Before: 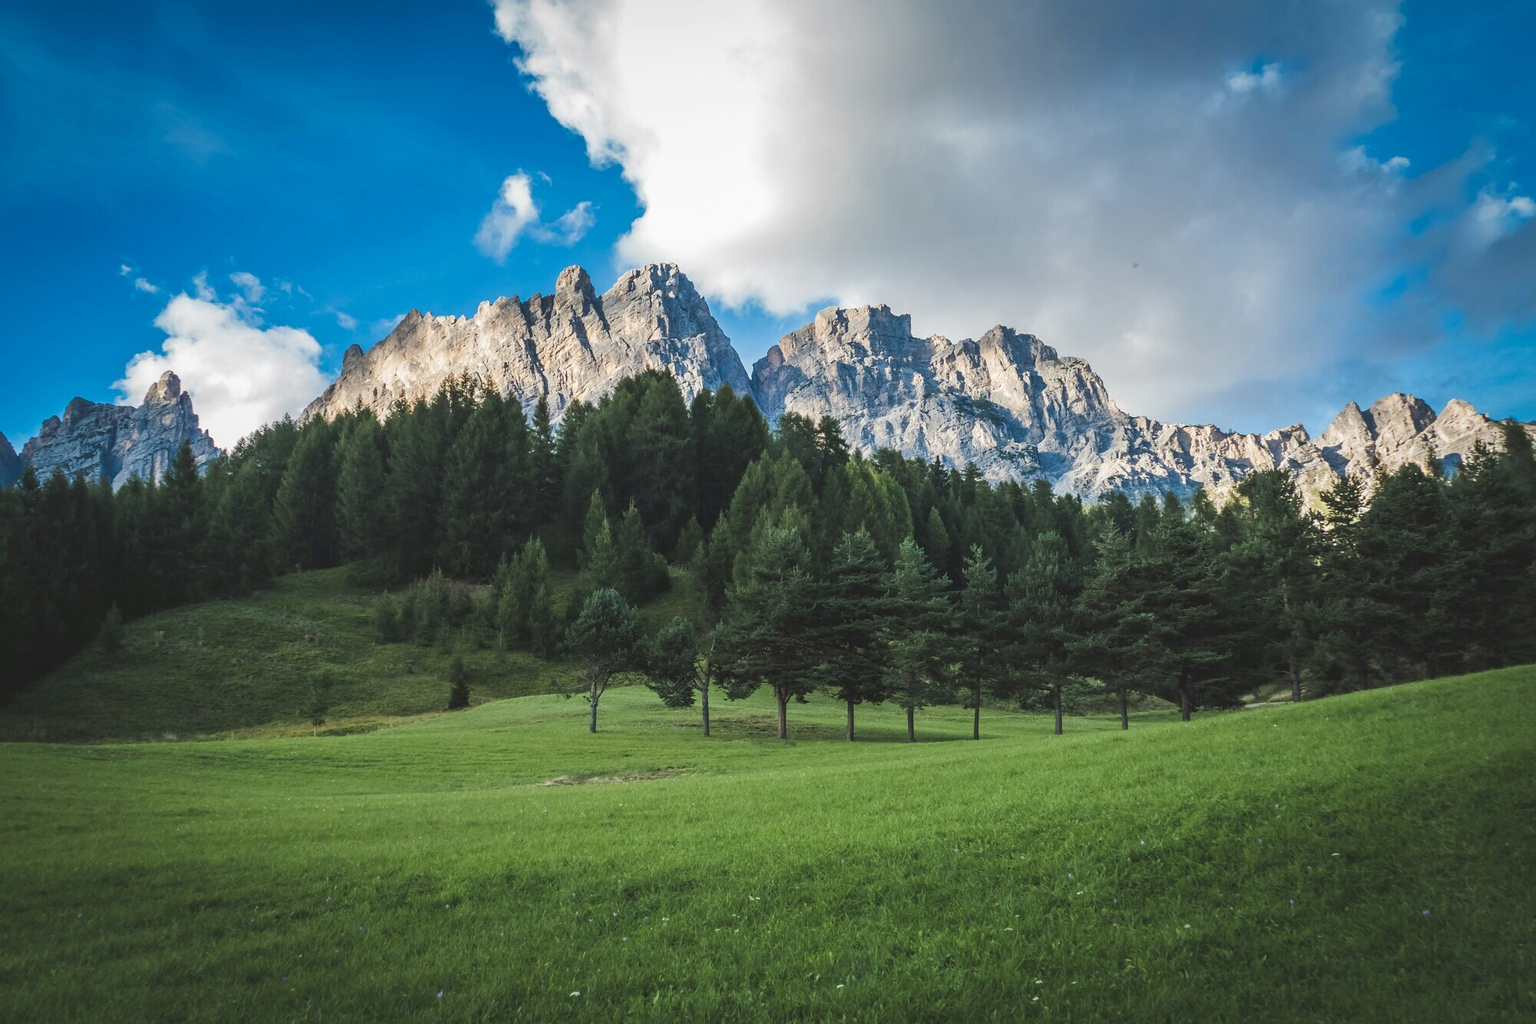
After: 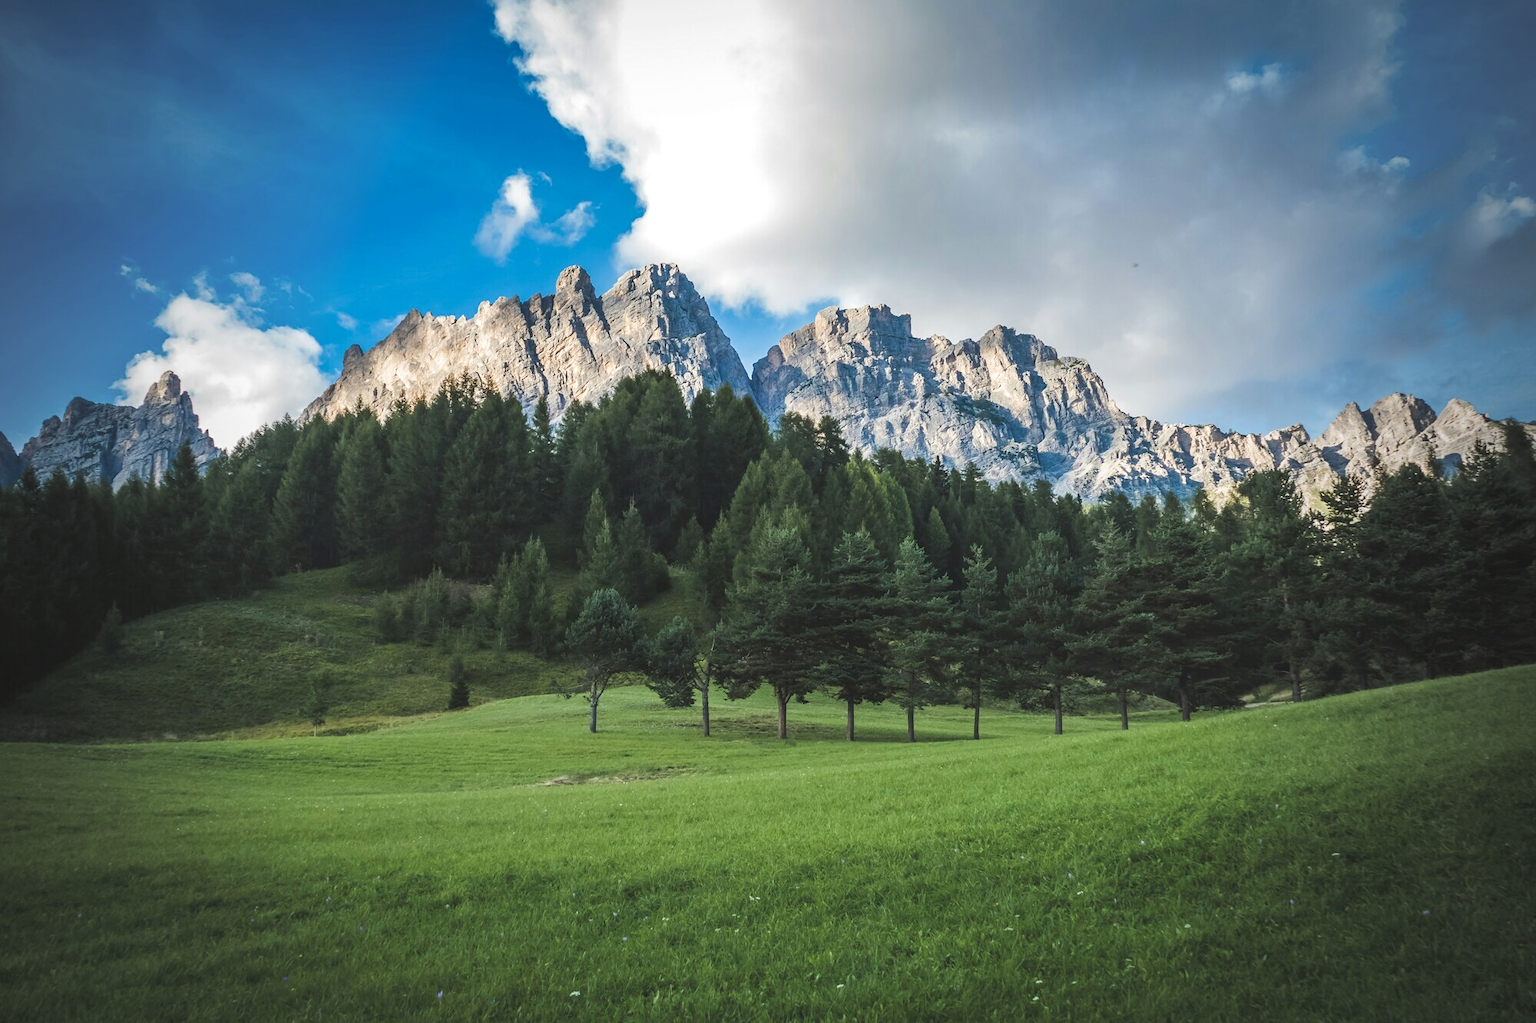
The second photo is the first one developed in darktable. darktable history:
exposure: exposure 0.129 EV, compensate highlight preservation false
vignetting: fall-off start 96.8%, fall-off radius 100.9%, center (-0.03, 0.233), width/height ratio 0.61, unbound false
